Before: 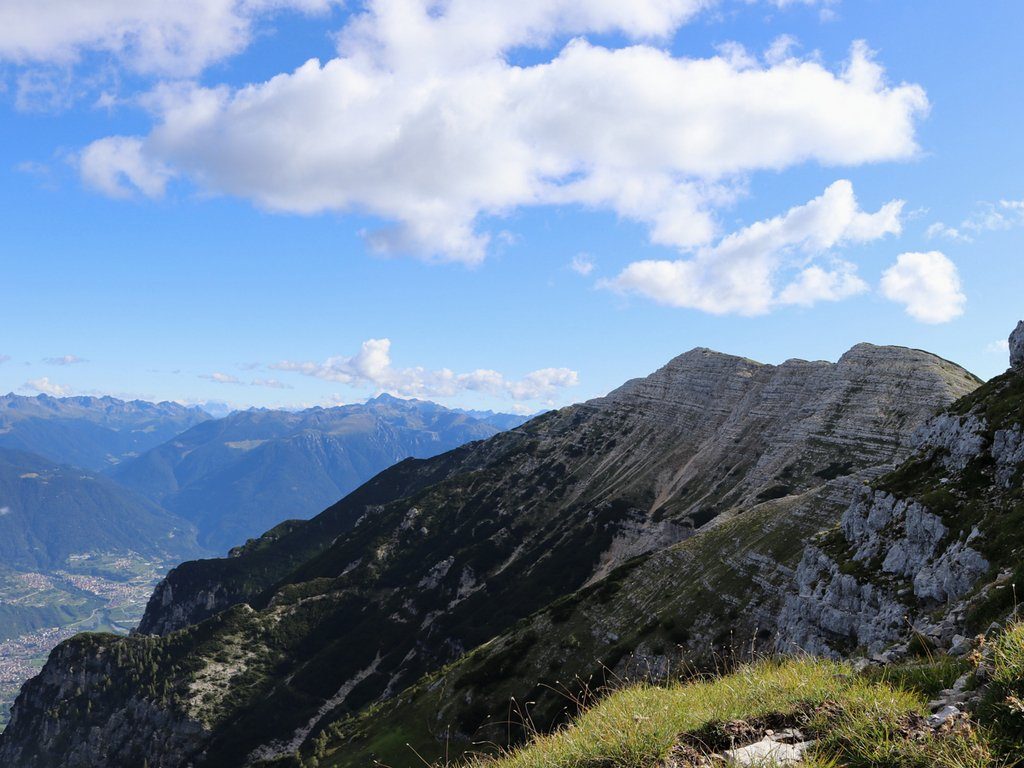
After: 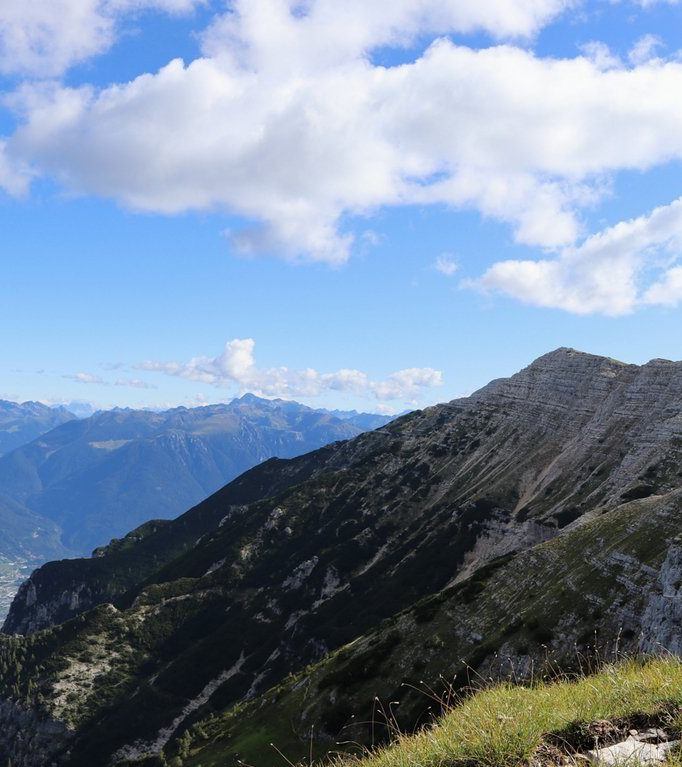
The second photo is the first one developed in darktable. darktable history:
crop and rotate: left 13.367%, right 19.968%
